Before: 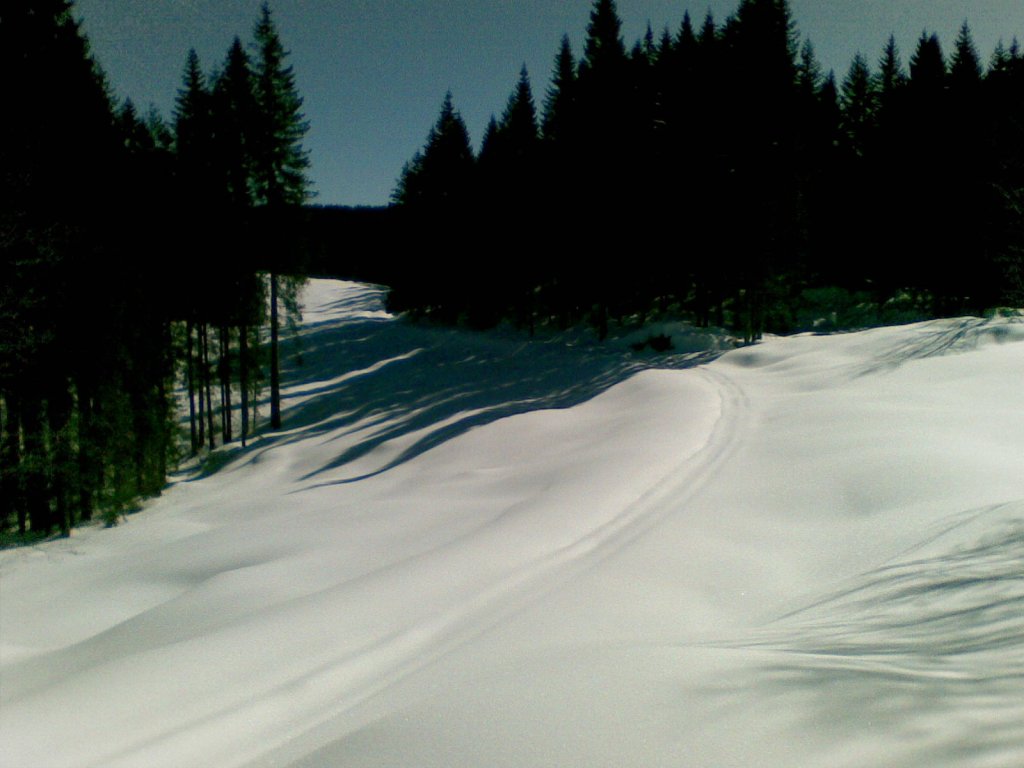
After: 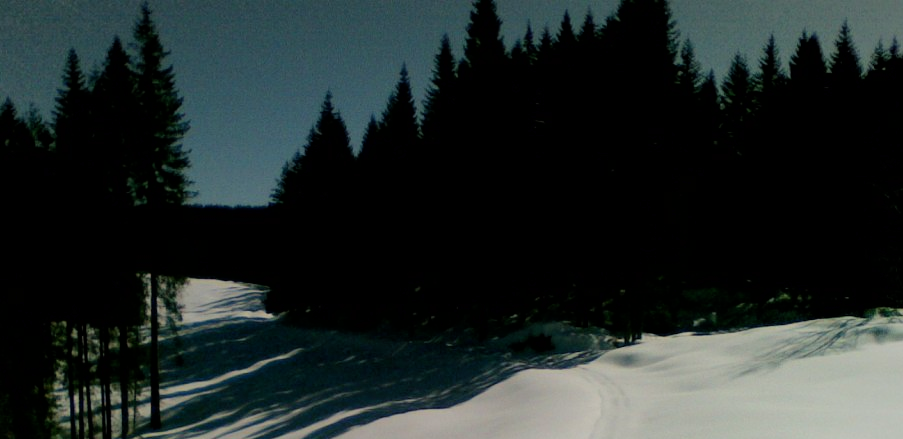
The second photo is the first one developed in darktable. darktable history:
filmic rgb: black relative exposure -7.65 EV, white relative exposure 4.56 EV, hardness 3.61, color science v6 (2022)
crop and rotate: left 11.812%, bottom 42.776%
graduated density: rotation -0.352°, offset 57.64
